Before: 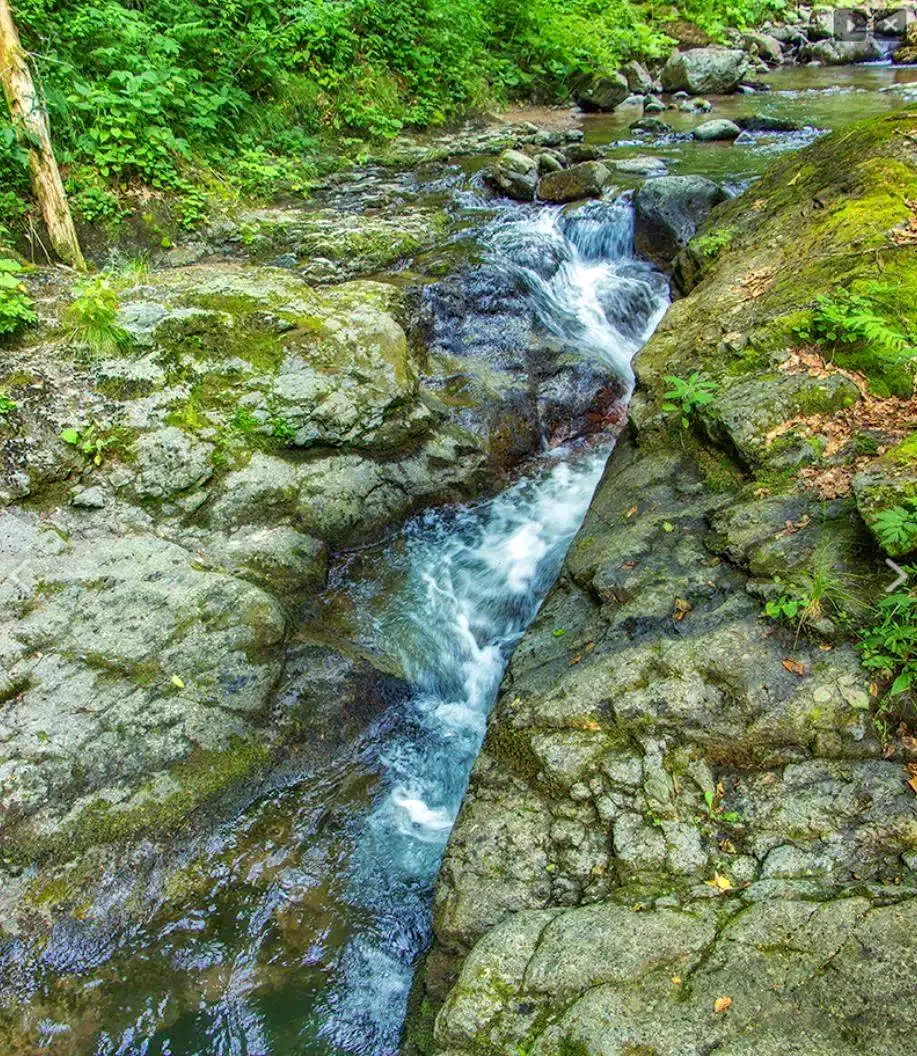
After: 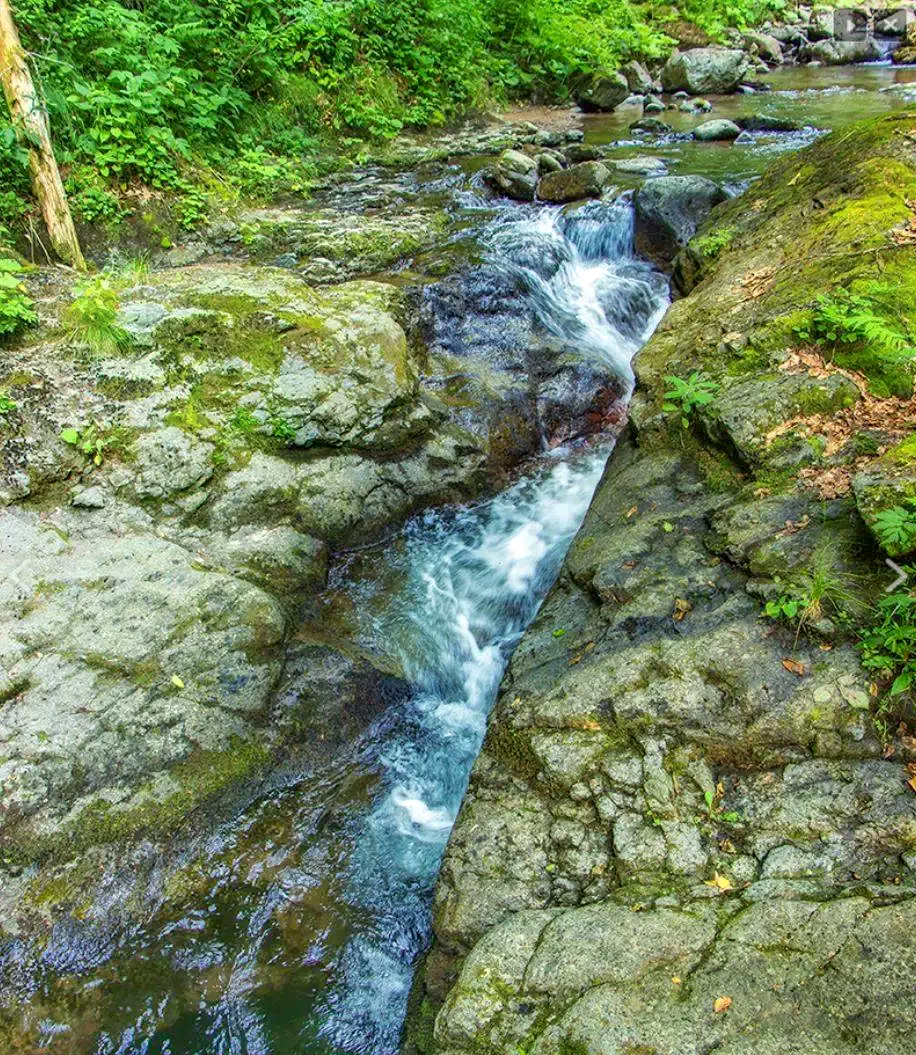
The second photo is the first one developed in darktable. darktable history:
shadows and highlights: shadows -89.62, highlights 88.73, soften with gaussian
